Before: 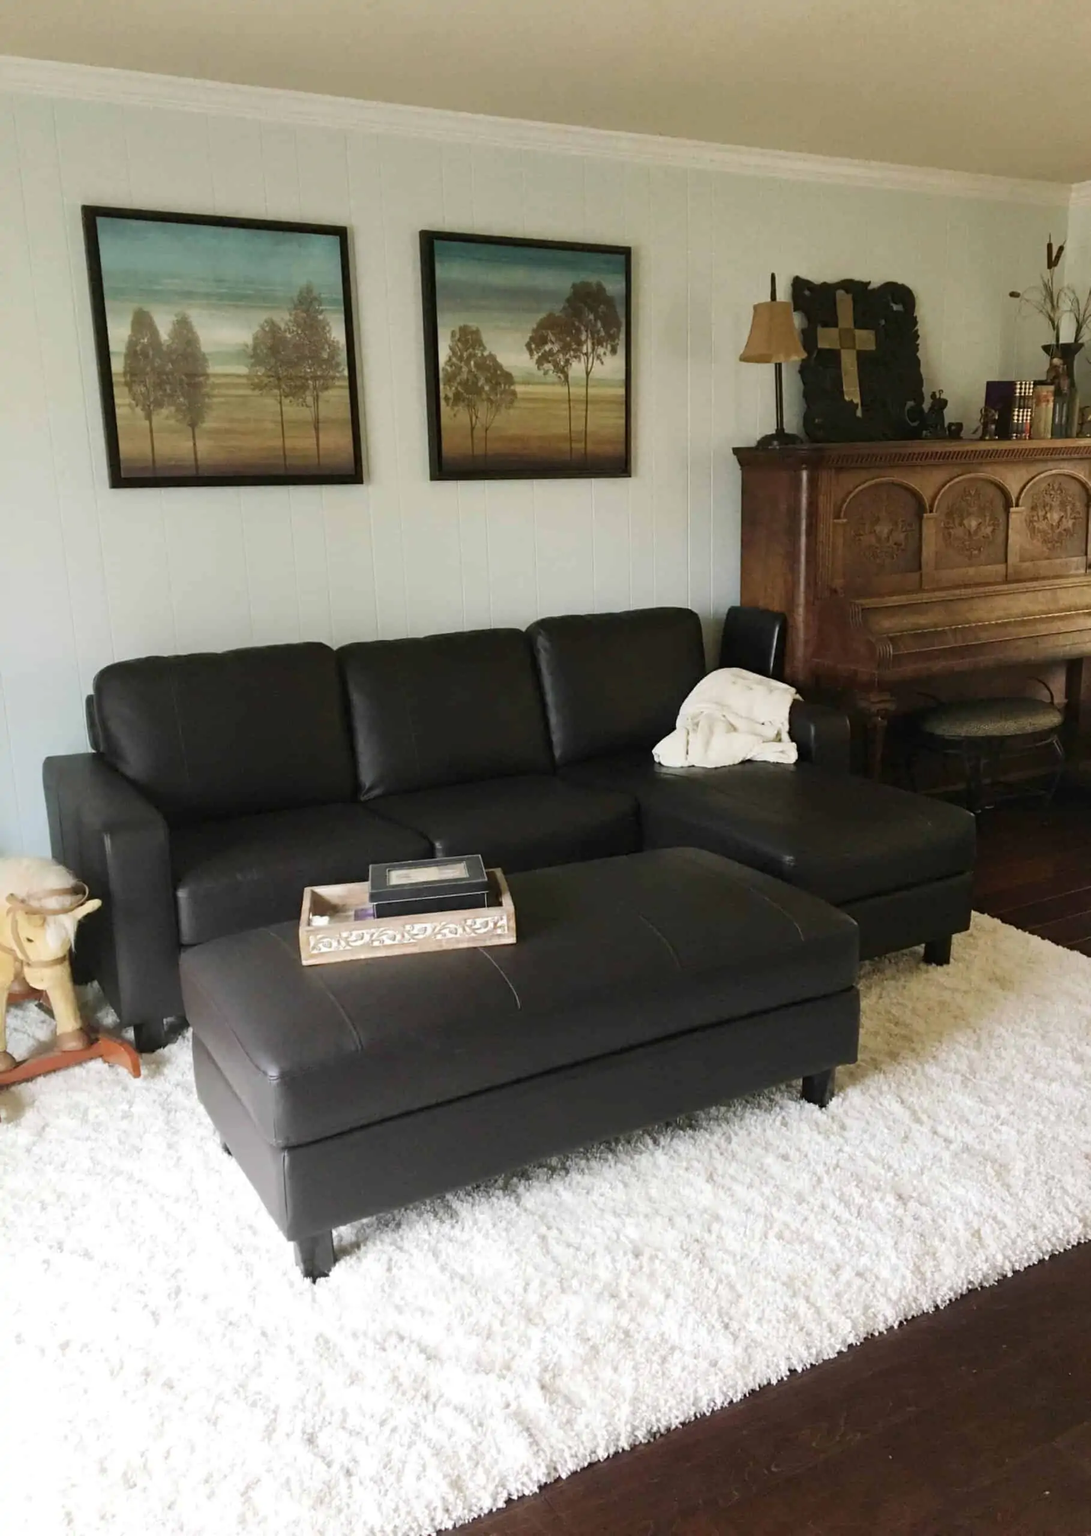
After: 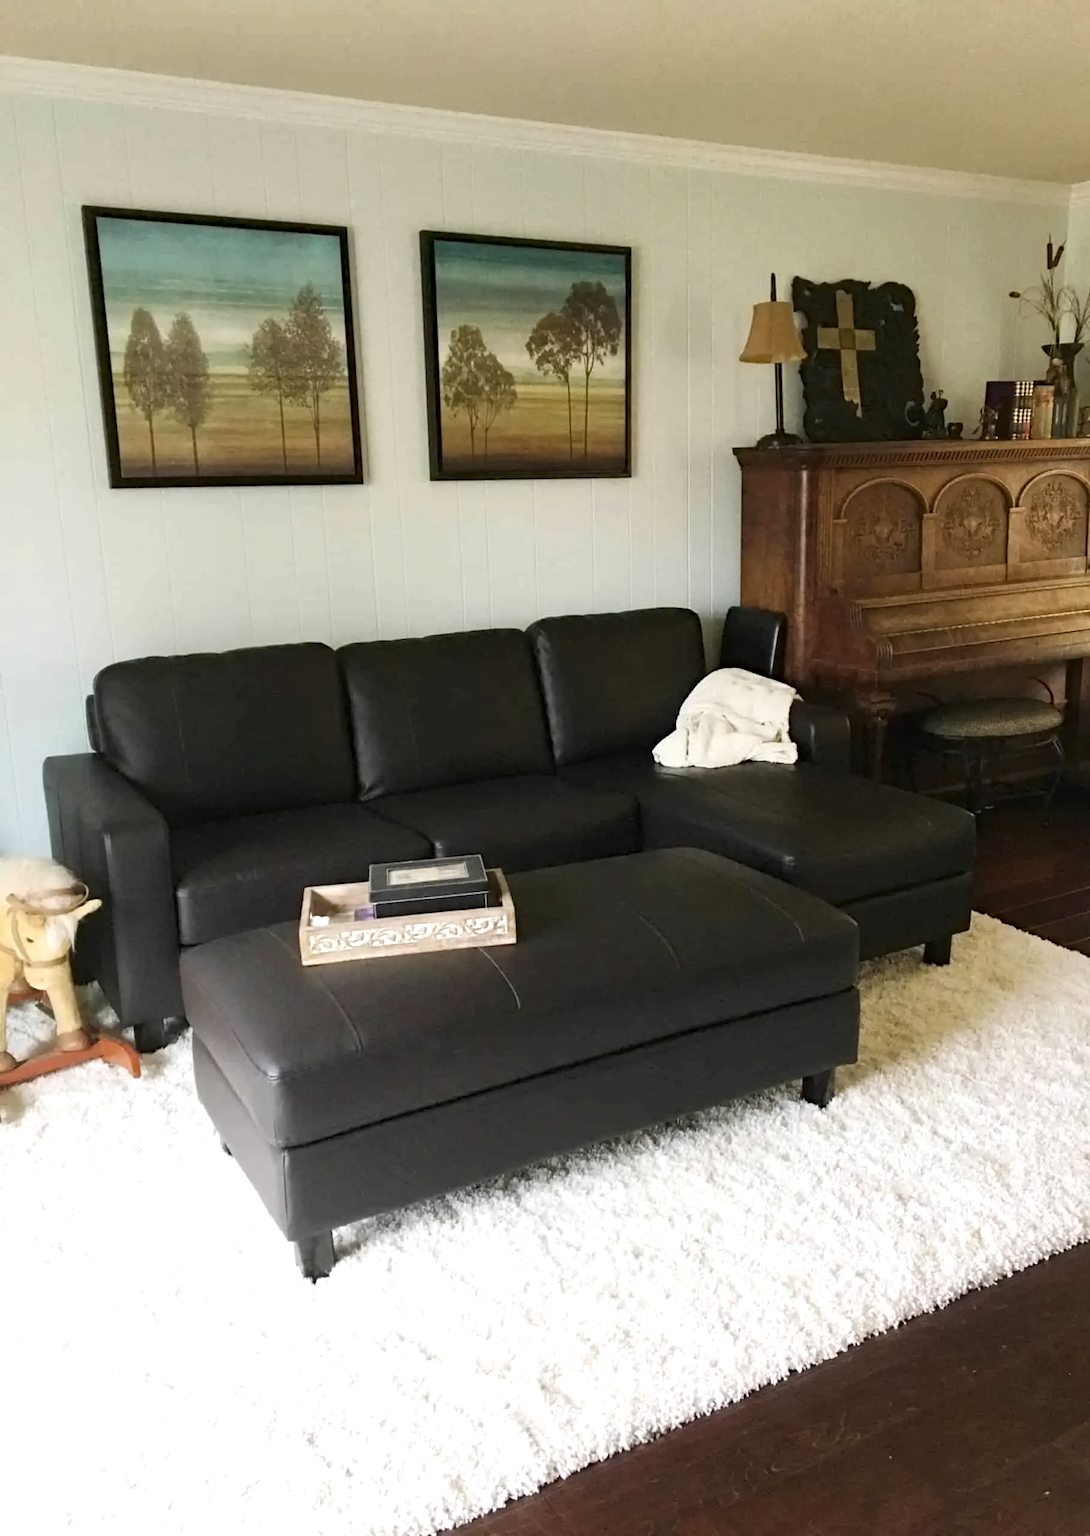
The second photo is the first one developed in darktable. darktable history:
contrast equalizer: y [[0.5 ×6], [0.5 ×6], [0.5 ×6], [0 ×6], [0, 0, 0, 0.581, 0.011, 0]]
haze removal: compatibility mode true, adaptive false
exposure: exposure 0.29 EV, compensate highlight preservation false
